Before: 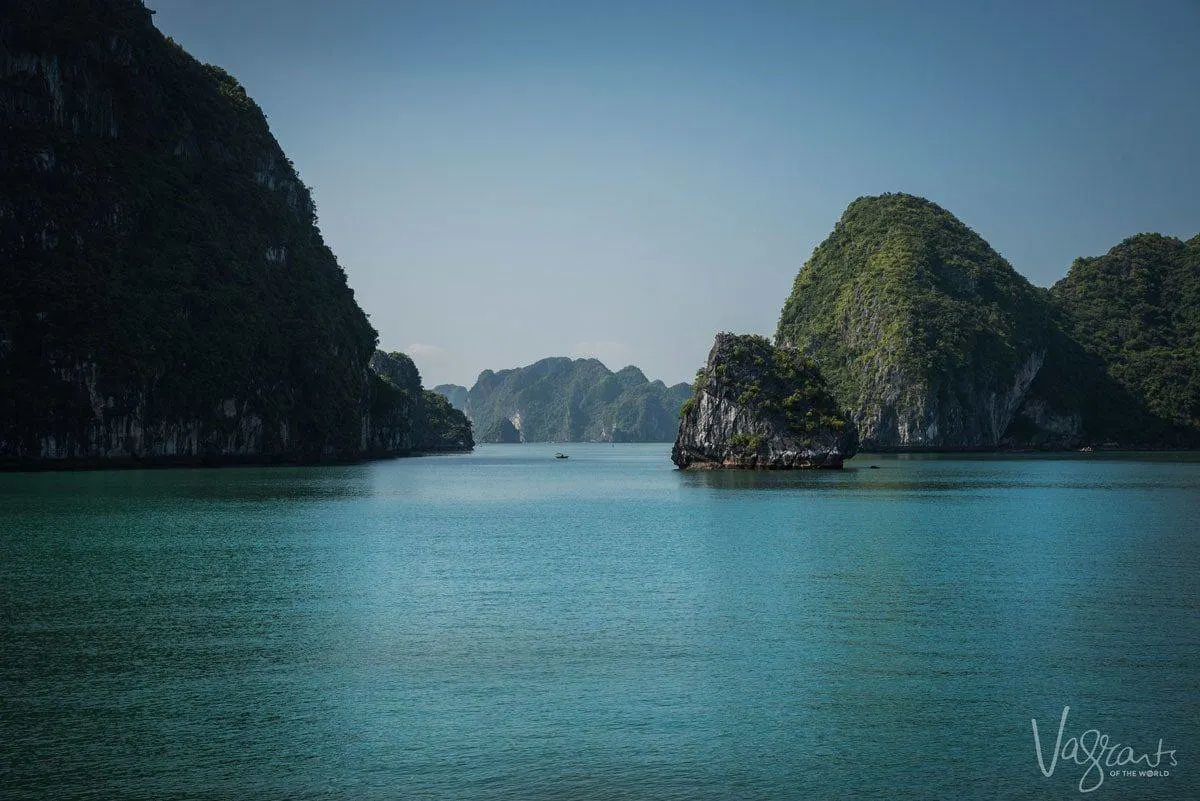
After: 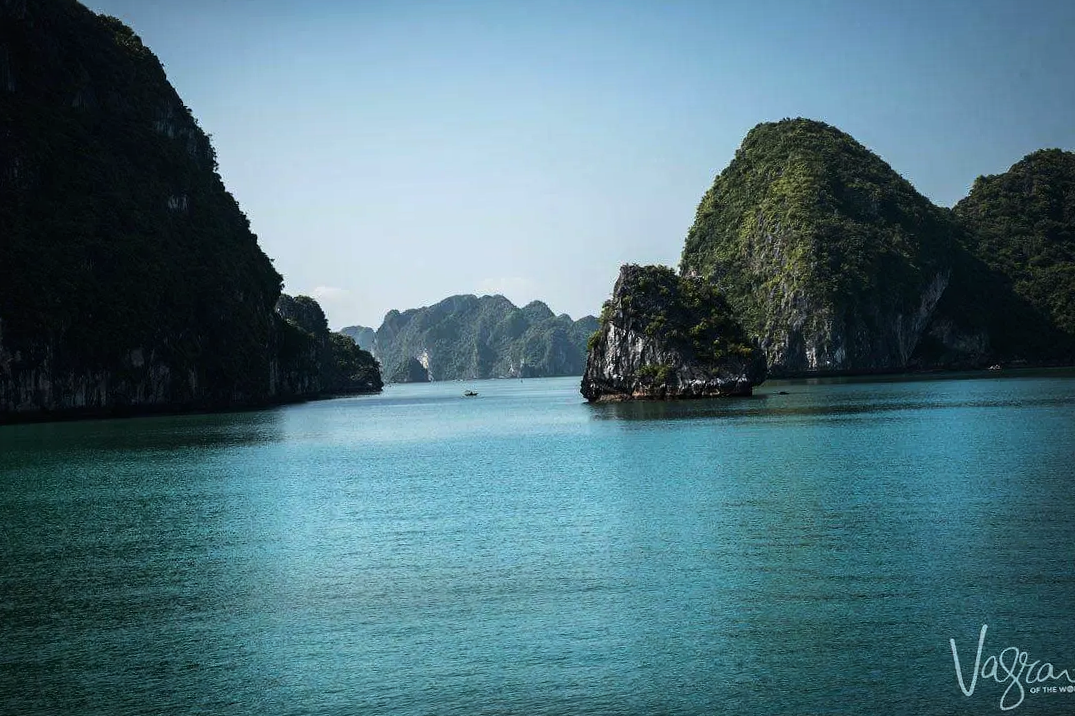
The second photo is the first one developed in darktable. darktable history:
tone equalizer: -8 EV -0.726 EV, -7 EV -0.728 EV, -6 EV -0.633 EV, -5 EV -0.393 EV, -3 EV 0.384 EV, -2 EV 0.6 EV, -1 EV 0.686 EV, +0 EV 0.729 EV, edges refinement/feathering 500, mask exposure compensation -1.57 EV, preserve details no
contrast brightness saturation: contrast 0.076, saturation 0.019
crop and rotate: angle 2.11°, left 5.48%, top 5.72%
